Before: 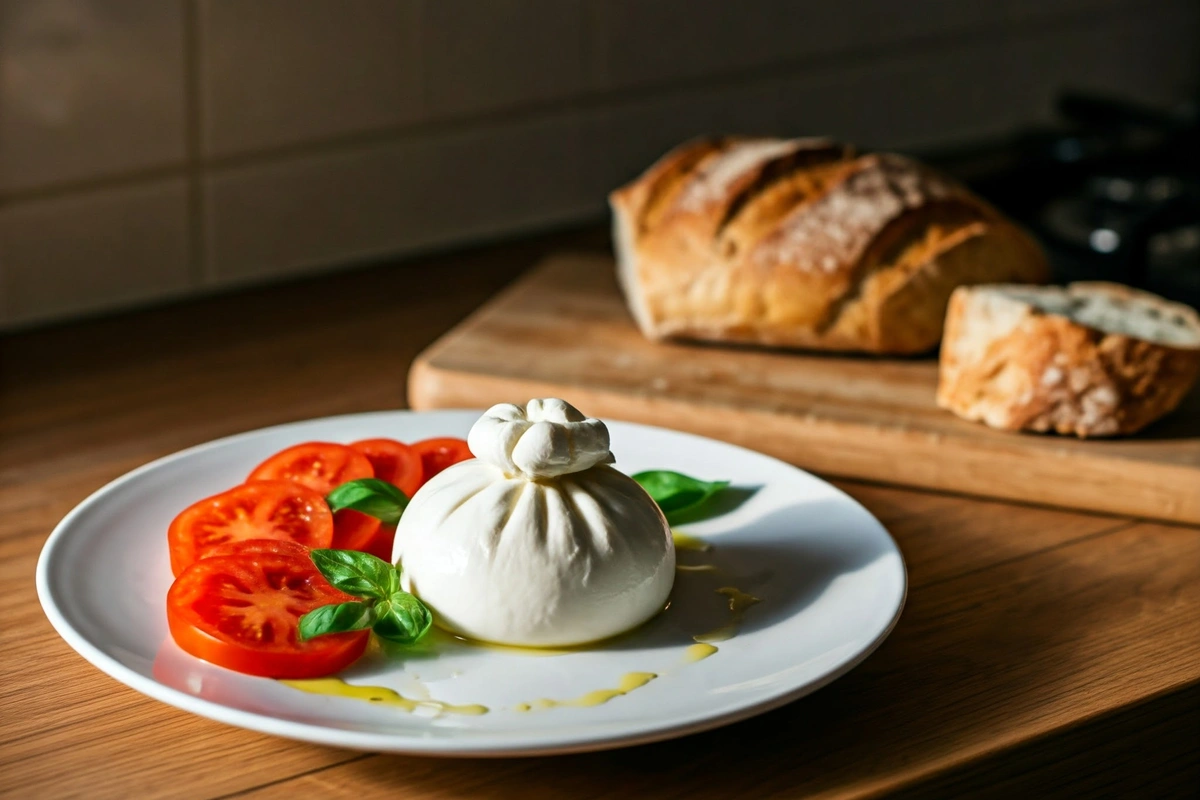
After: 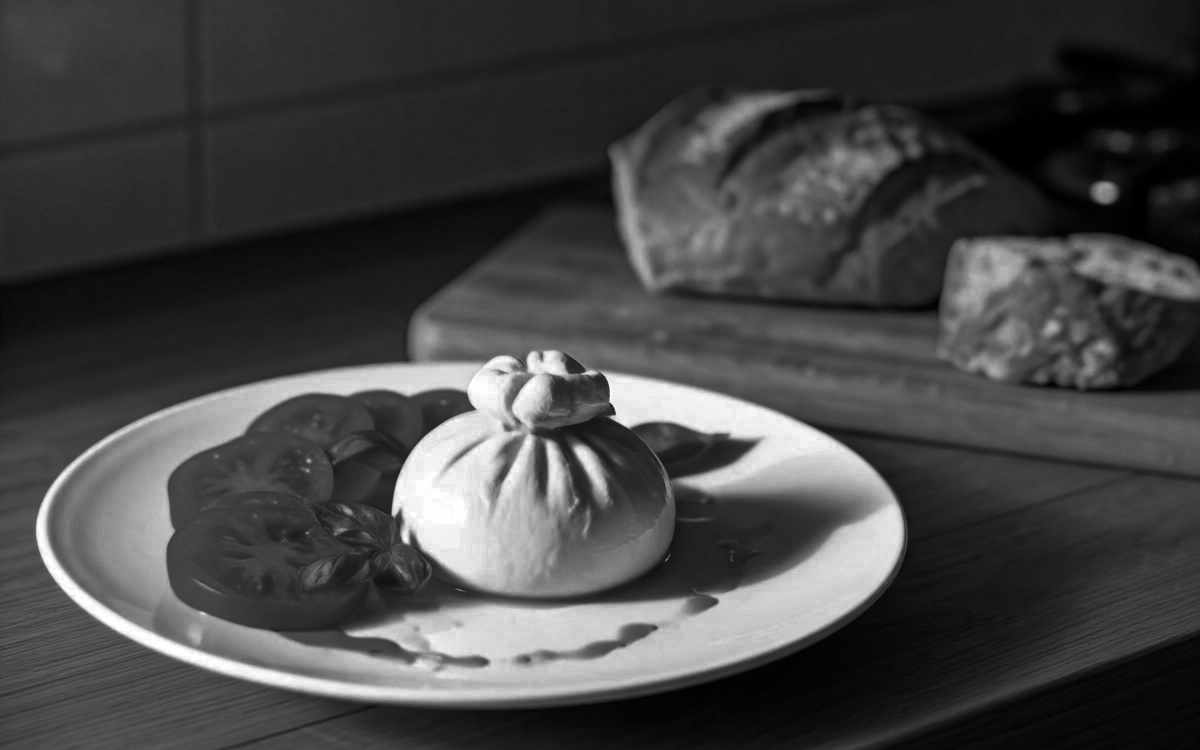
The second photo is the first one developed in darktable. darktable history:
crop and rotate: top 6.25%
color zones: curves: ch0 [(0.287, 0.048) (0.493, 0.484) (0.737, 0.816)]; ch1 [(0, 0) (0.143, 0) (0.286, 0) (0.429, 0) (0.571, 0) (0.714, 0) (0.857, 0)]
